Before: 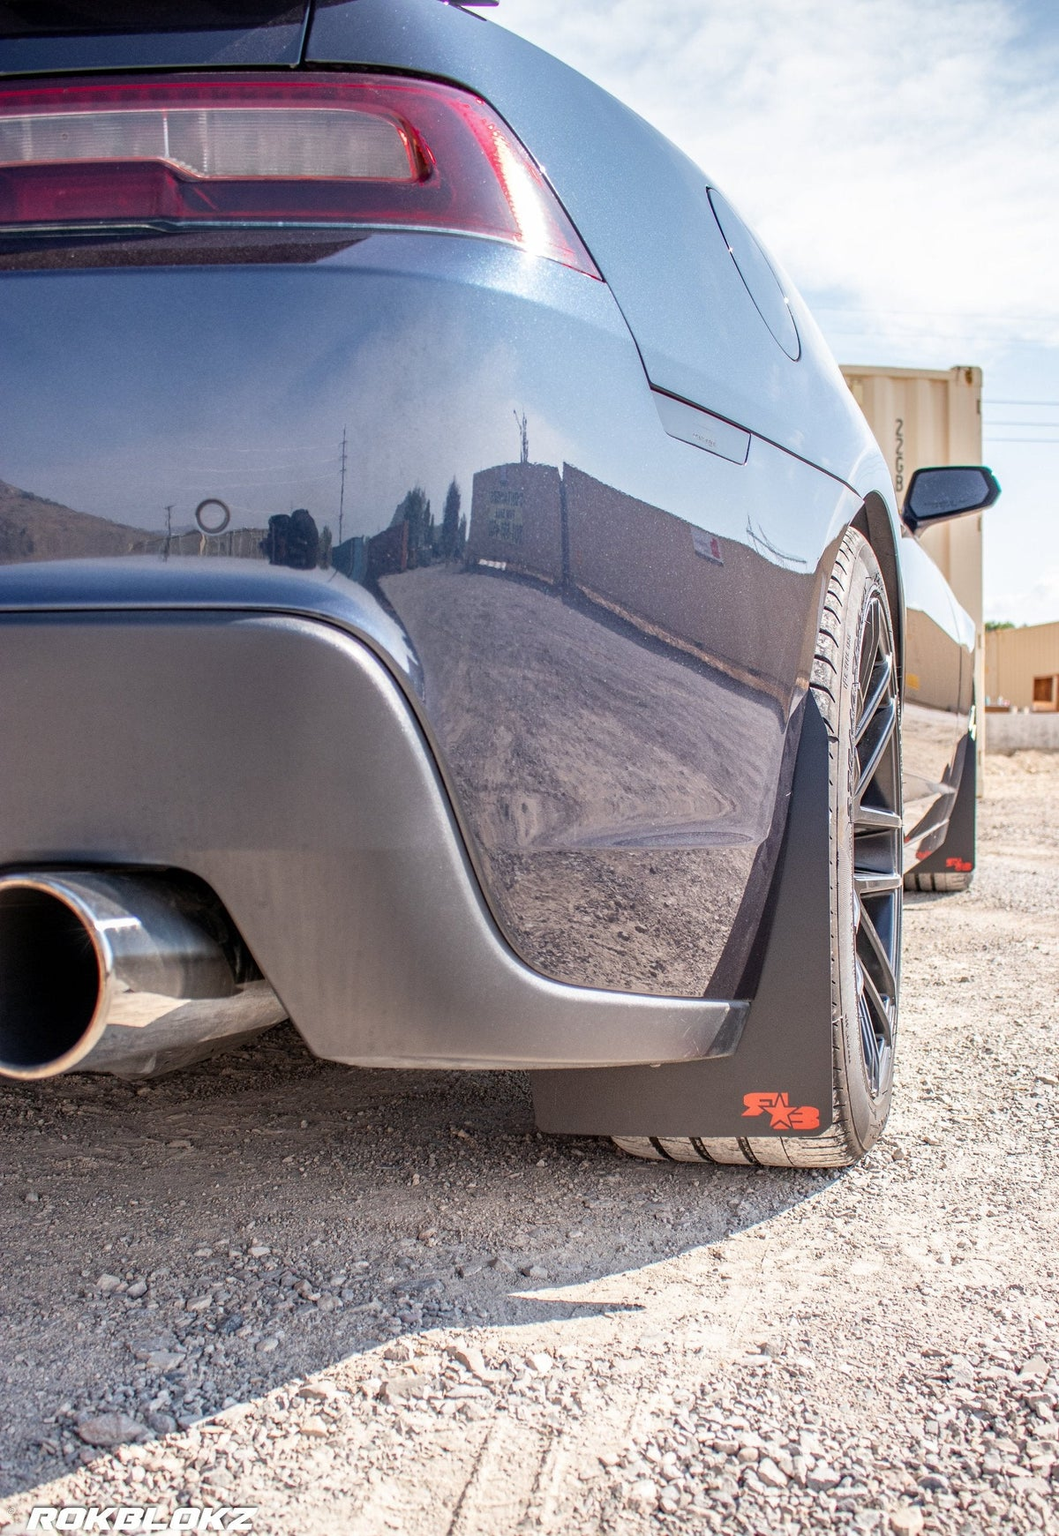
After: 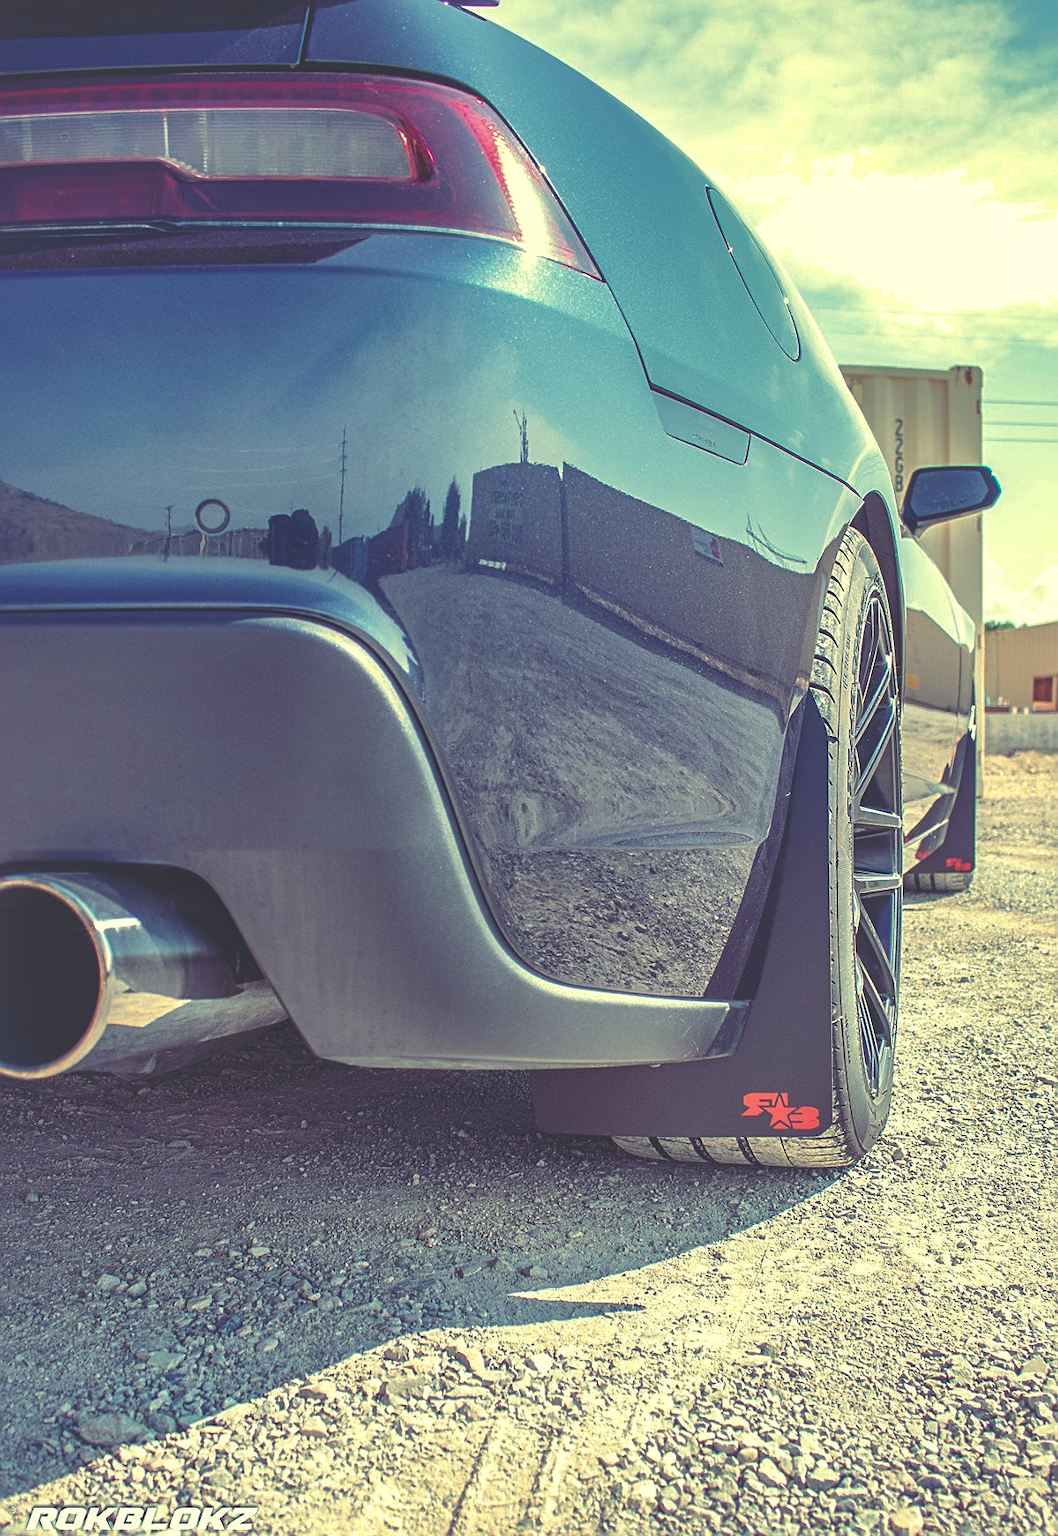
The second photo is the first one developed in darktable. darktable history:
white balance: red 1.08, blue 0.791
sharpen: on, module defaults
shadows and highlights: on, module defaults
rgb curve: curves: ch0 [(0, 0.186) (0.314, 0.284) (0.576, 0.466) (0.805, 0.691) (0.936, 0.886)]; ch1 [(0, 0.186) (0.314, 0.284) (0.581, 0.534) (0.771, 0.746) (0.936, 0.958)]; ch2 [(0, 0.216) (0.275, 0.39) (1, 1)], mode RGB, independent channels, compensate middle gray true, preserve colors none
